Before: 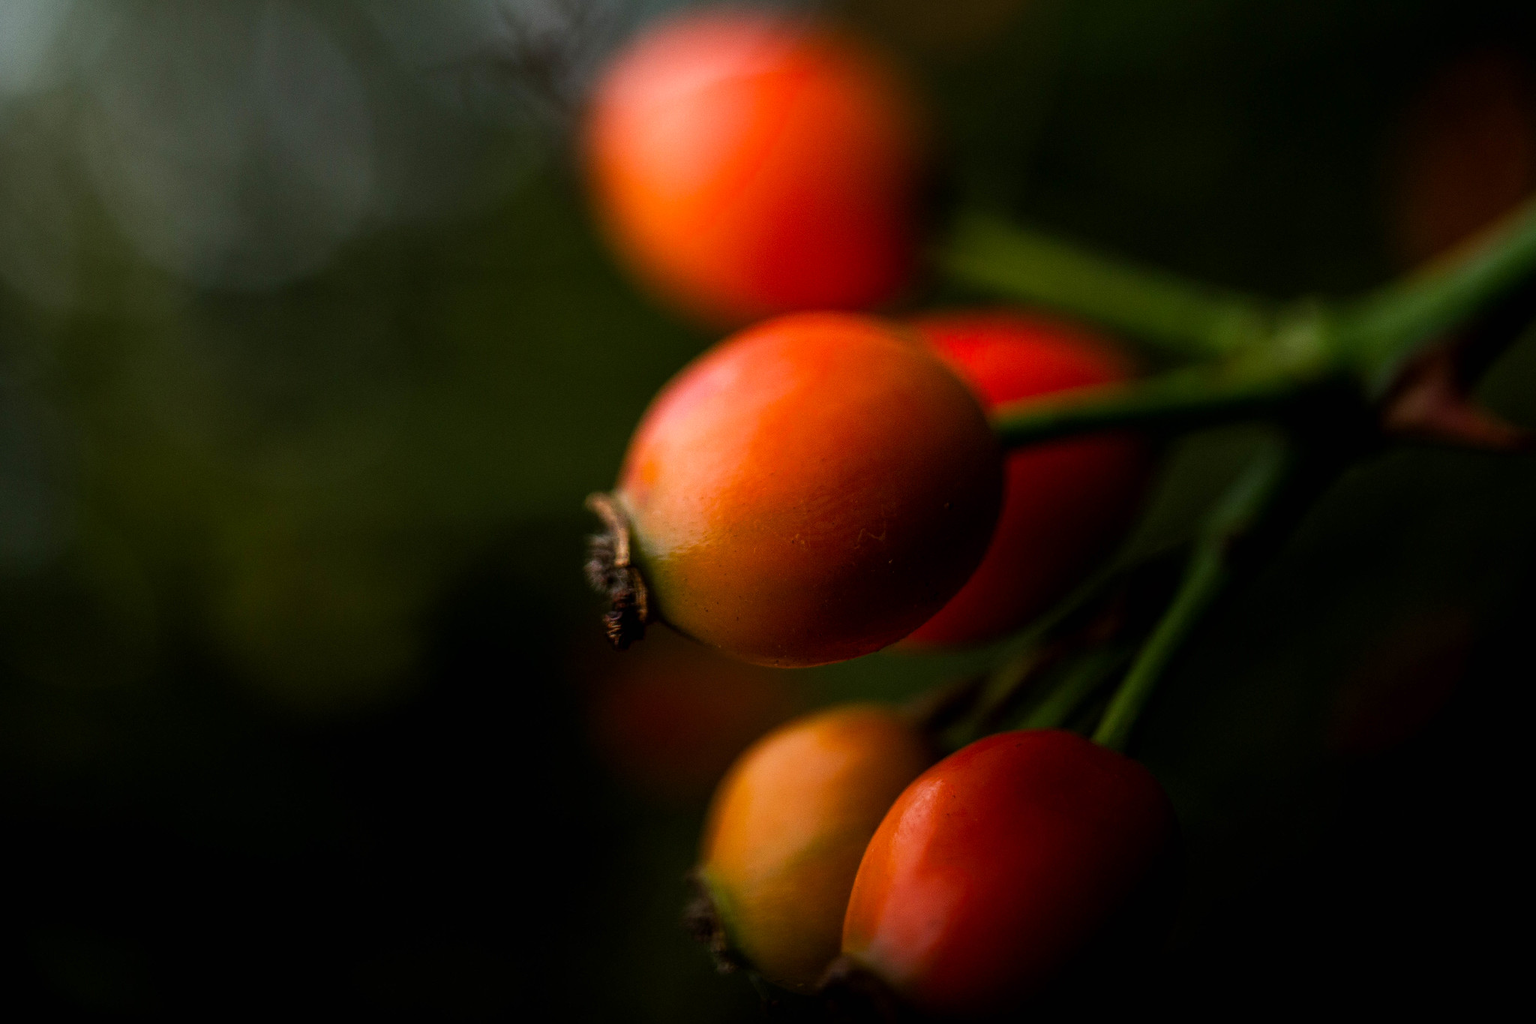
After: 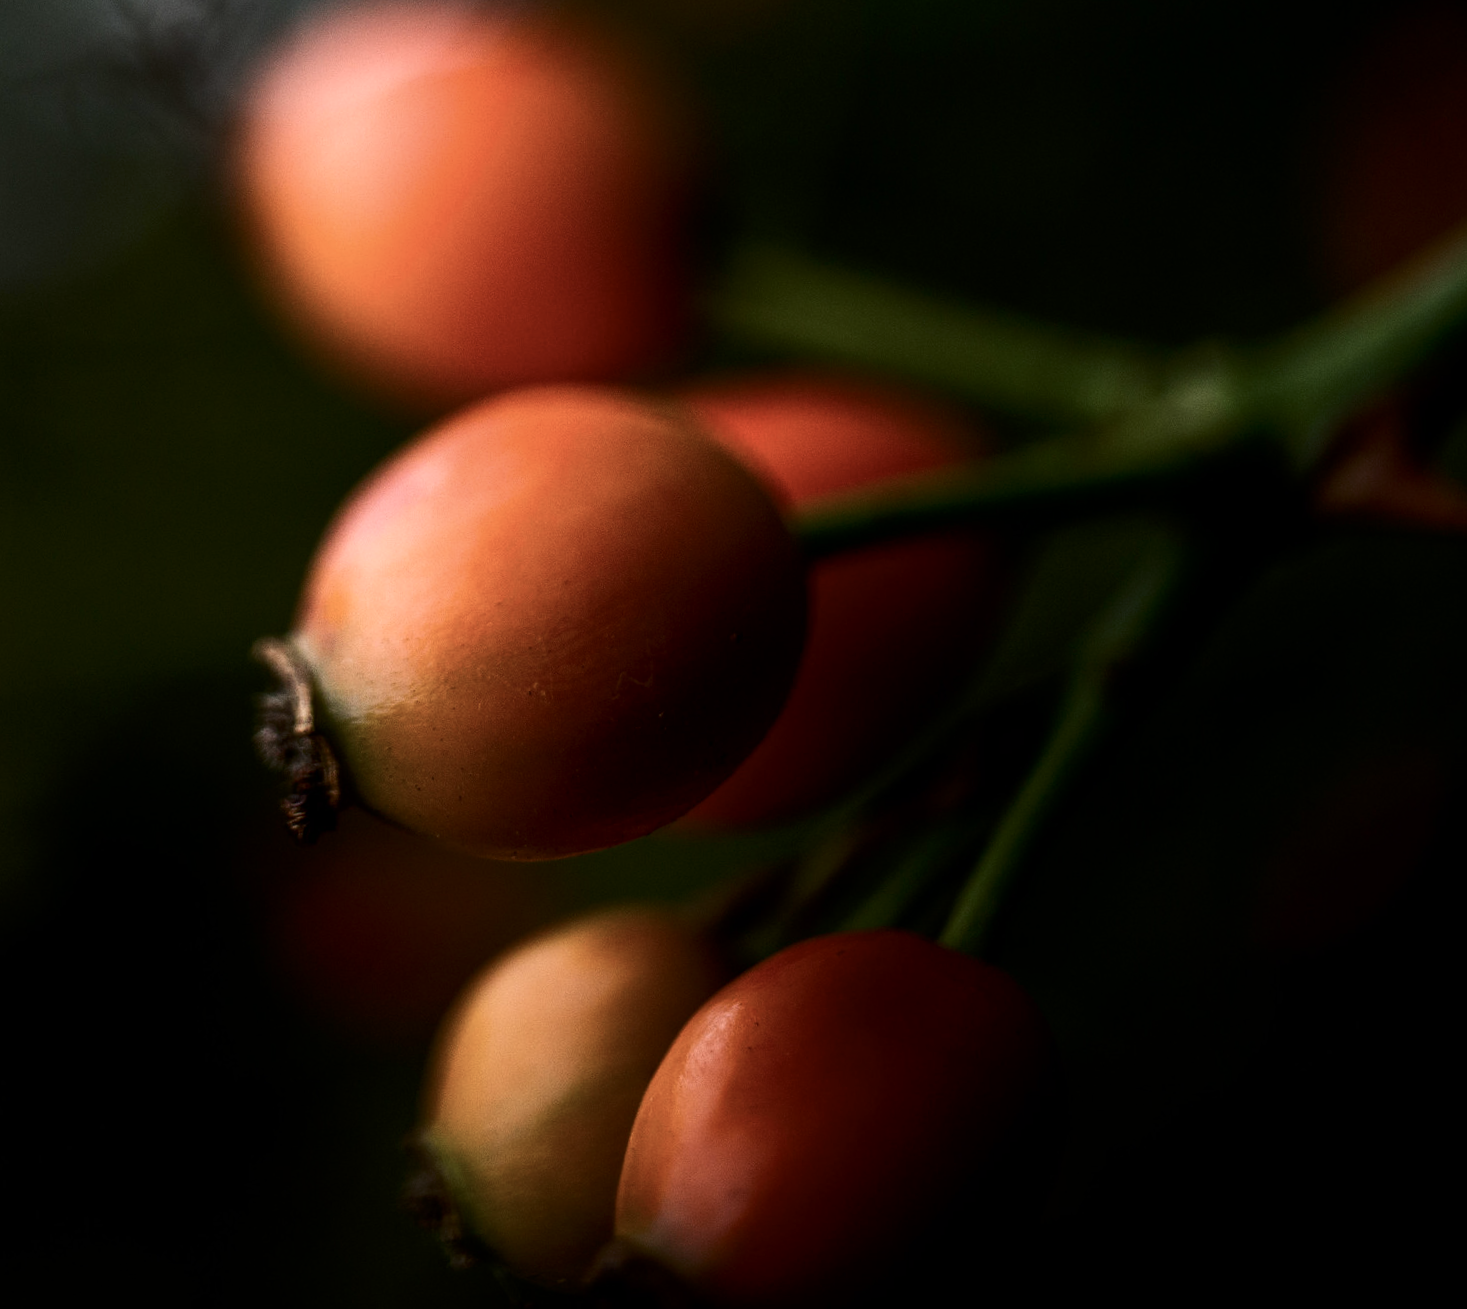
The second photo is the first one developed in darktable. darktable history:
crop and rotate: left 24.6%
rotate and perspective: rotation -2.12°, lens shift (vertical) 0.009, lens shift (horizontal) -0.008, automatic cropping original format, crop left 0.036, crop right 0.964, crop top 0.05, crop bottom 0.959
contrast brightness saturation: contrast 0.25, saturation -0.31
